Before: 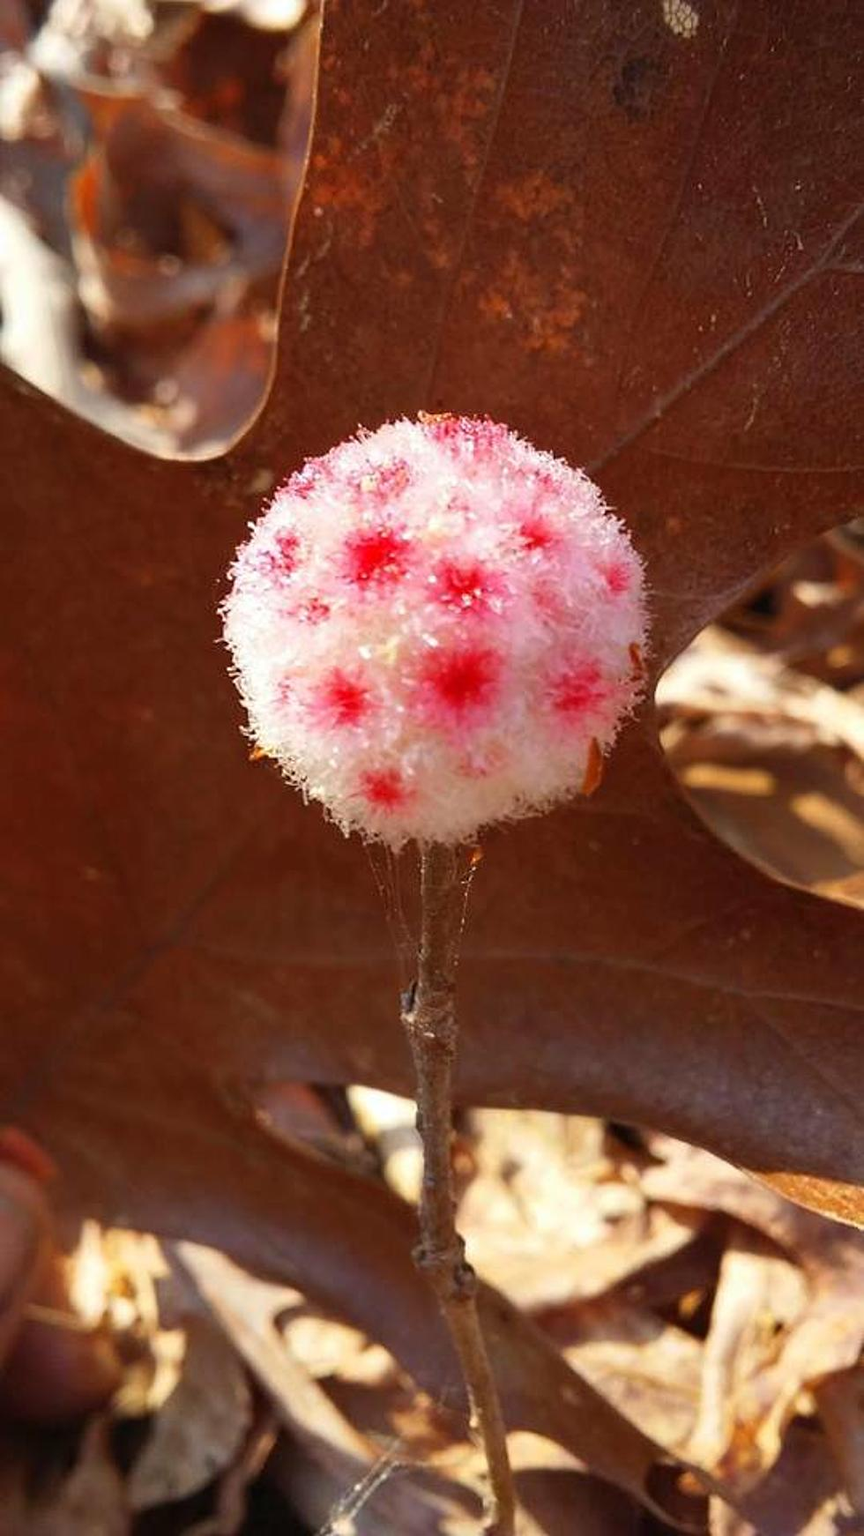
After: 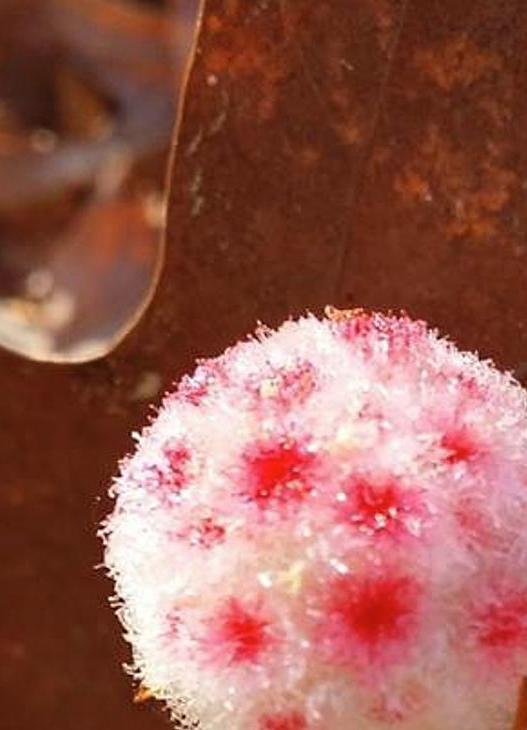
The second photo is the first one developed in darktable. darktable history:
contrast brightness saturation: saturation -0.055
crop: left 15.306%, top 9.237%, right 30.871%, bottom 48.806%
